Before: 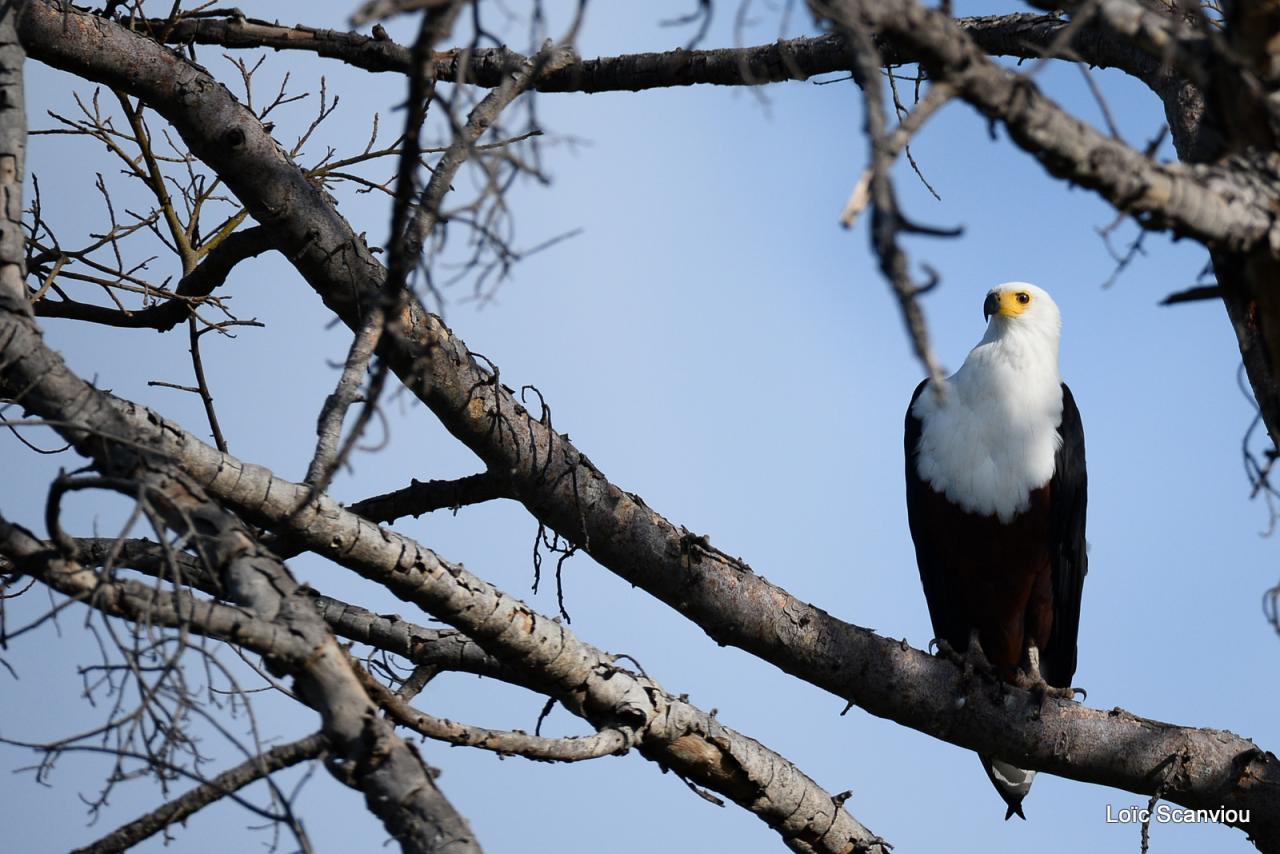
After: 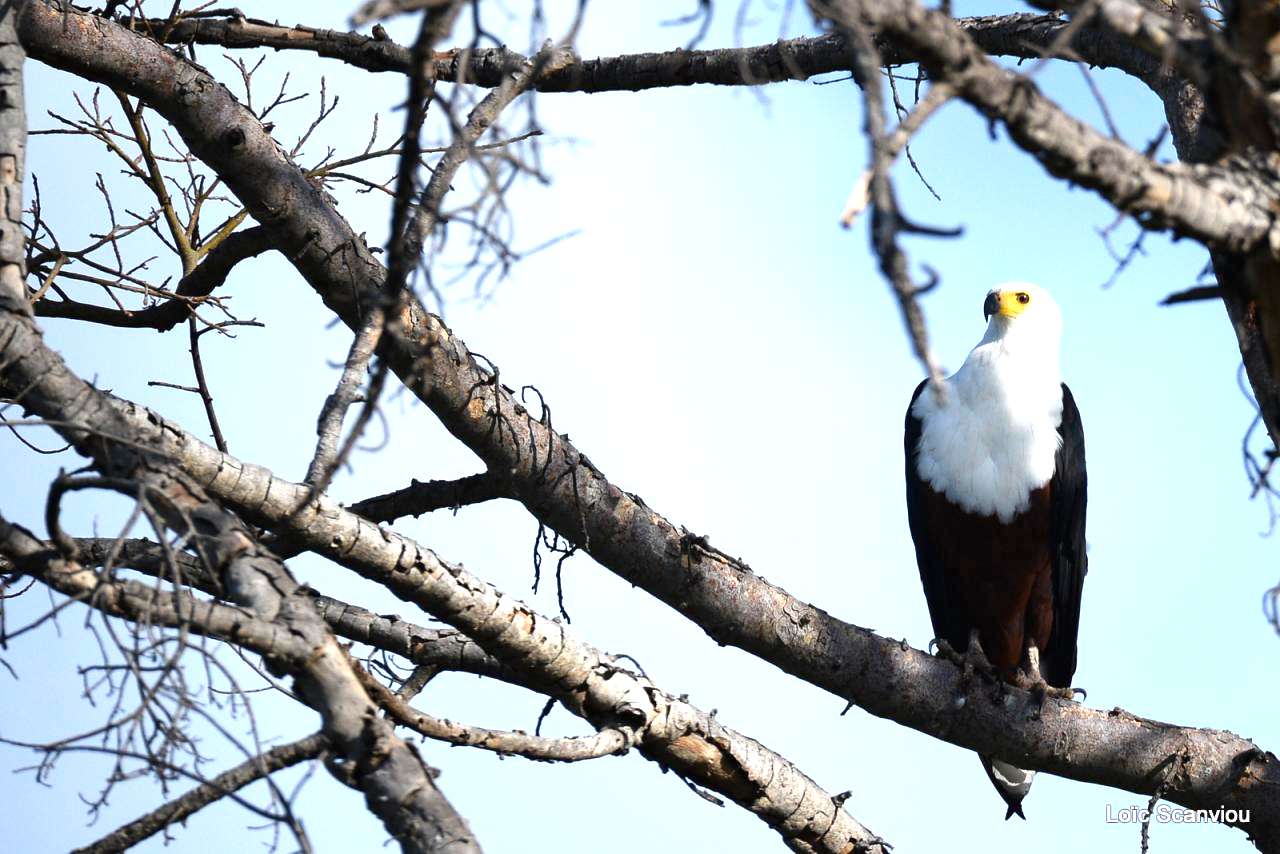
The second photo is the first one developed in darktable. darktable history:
exposure: black level correction 0, exposure 1.122 EV, compensate highlight preservation false
